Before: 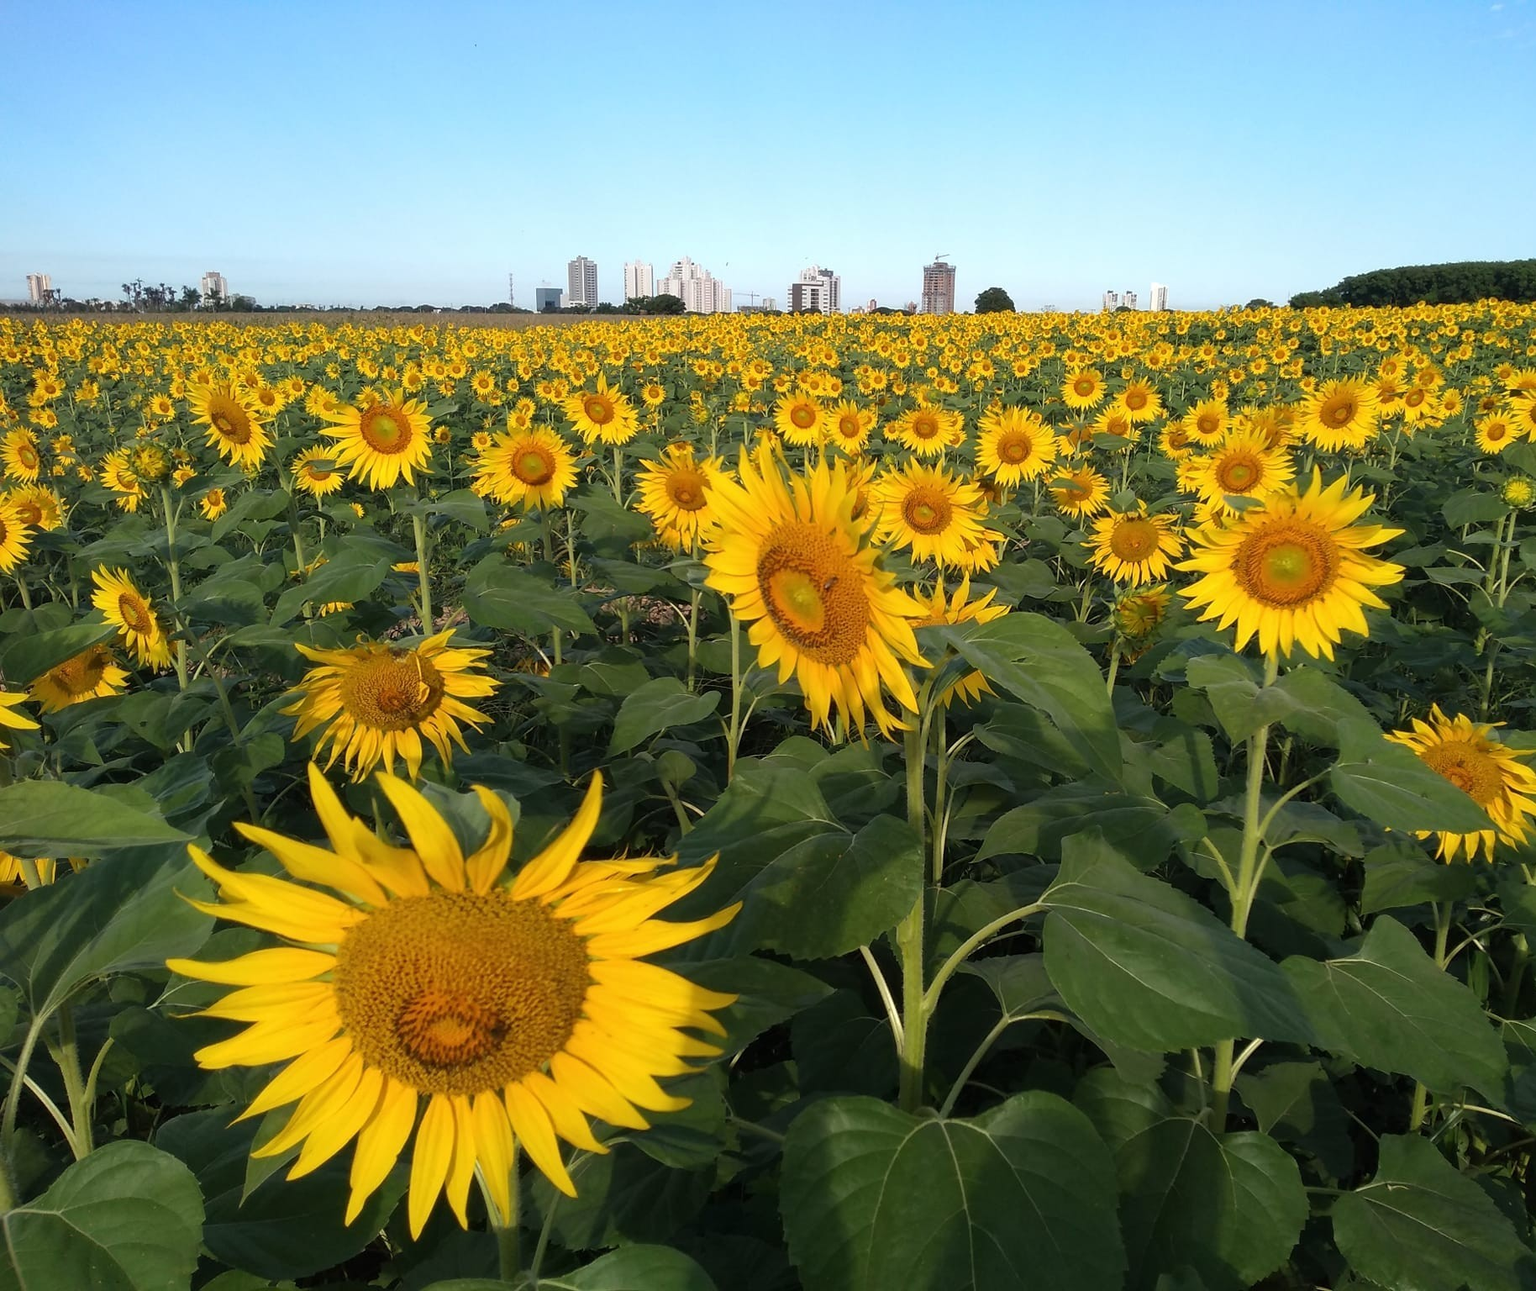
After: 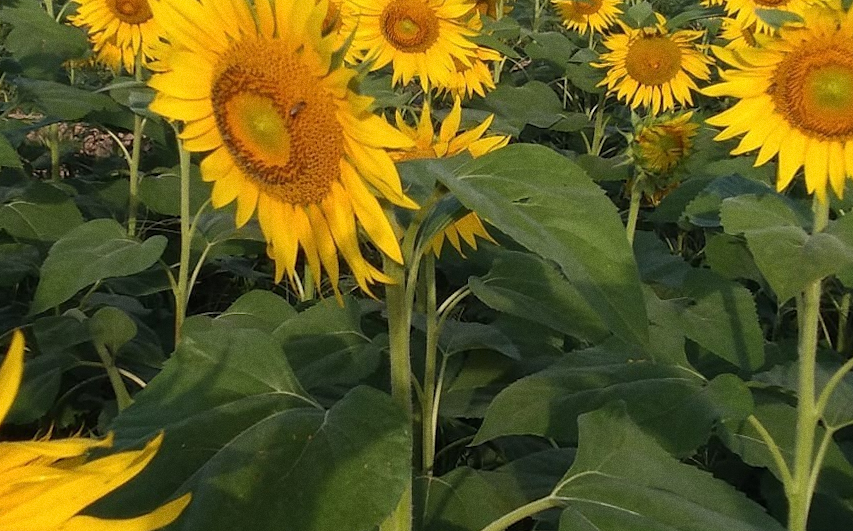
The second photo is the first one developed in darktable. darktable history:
rotate and perspective: rotation 0.215°, lens shift (vertical) -0.139, crop left 0.069, crop right 0.939, crop top 0.002, crop bottom 0.996
grain: coarseness 0.09 ISO
crop: left 36.607%, top 34.735%, right 13.146%, bottom 30.611%
